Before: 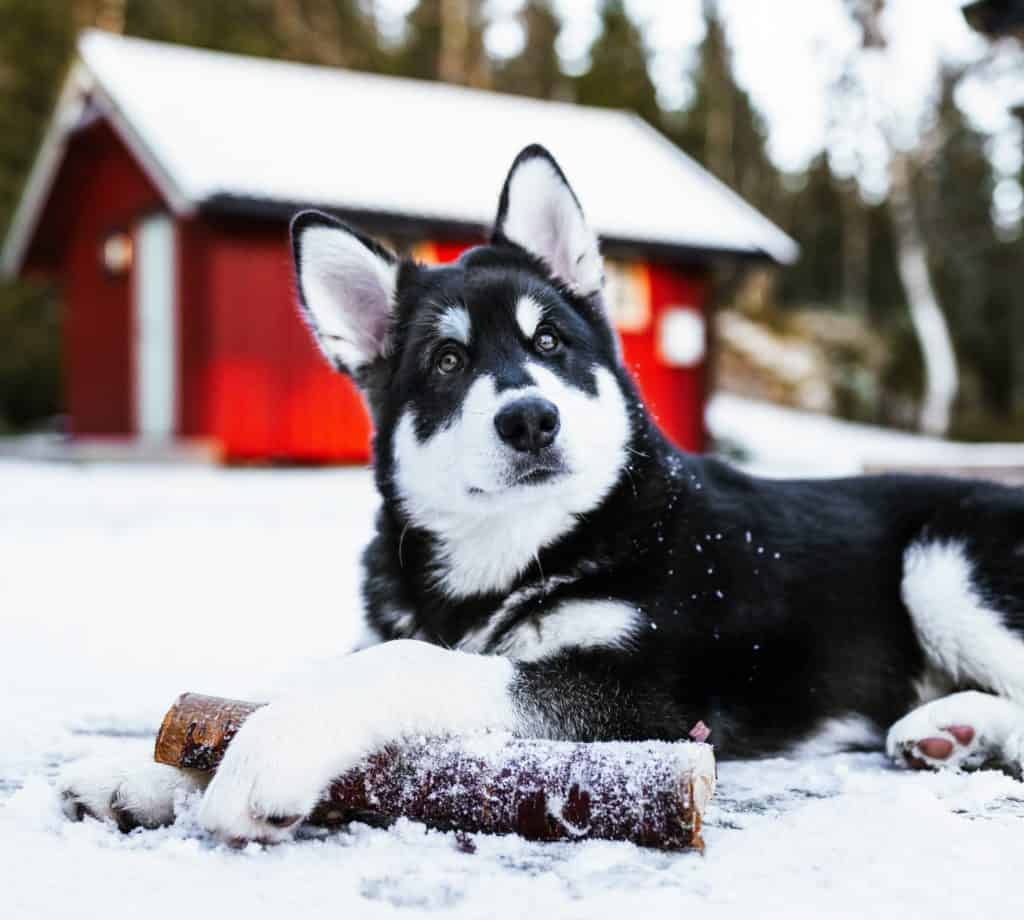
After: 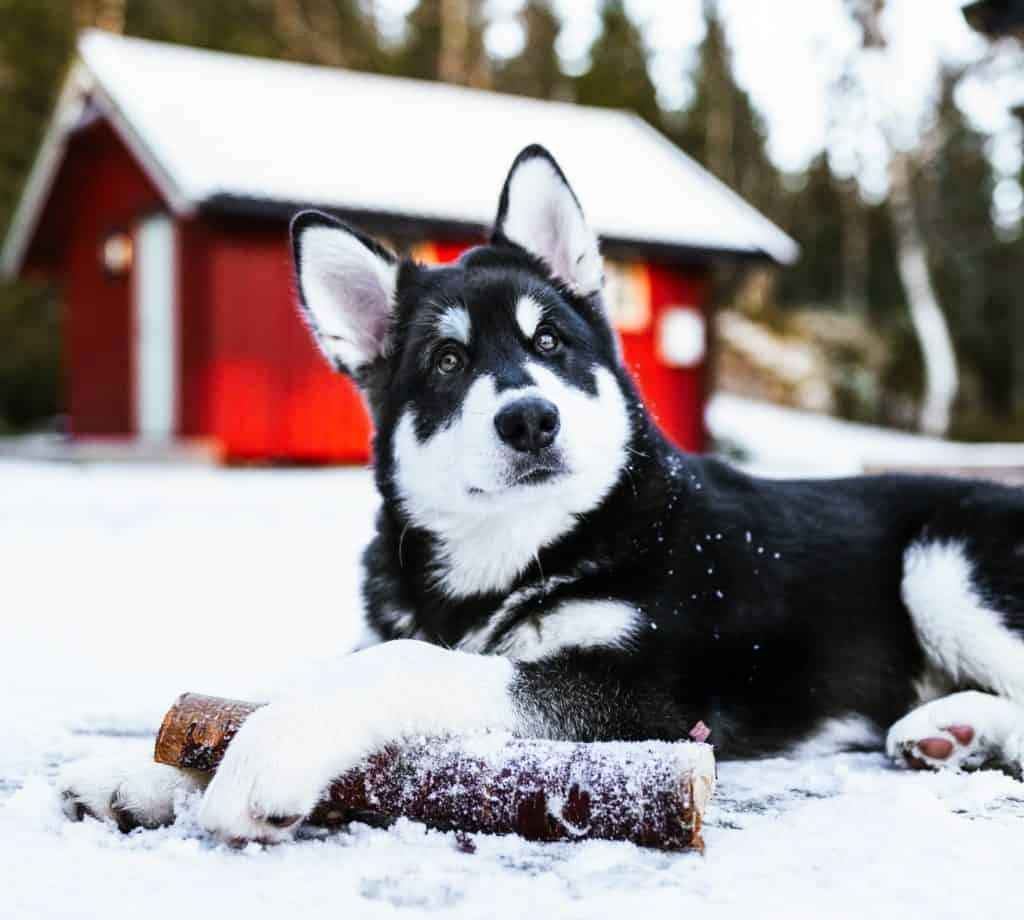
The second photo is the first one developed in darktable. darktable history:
contrast brightness saturation: contrast 0.097, brightness 0.019, saturation 0.016
